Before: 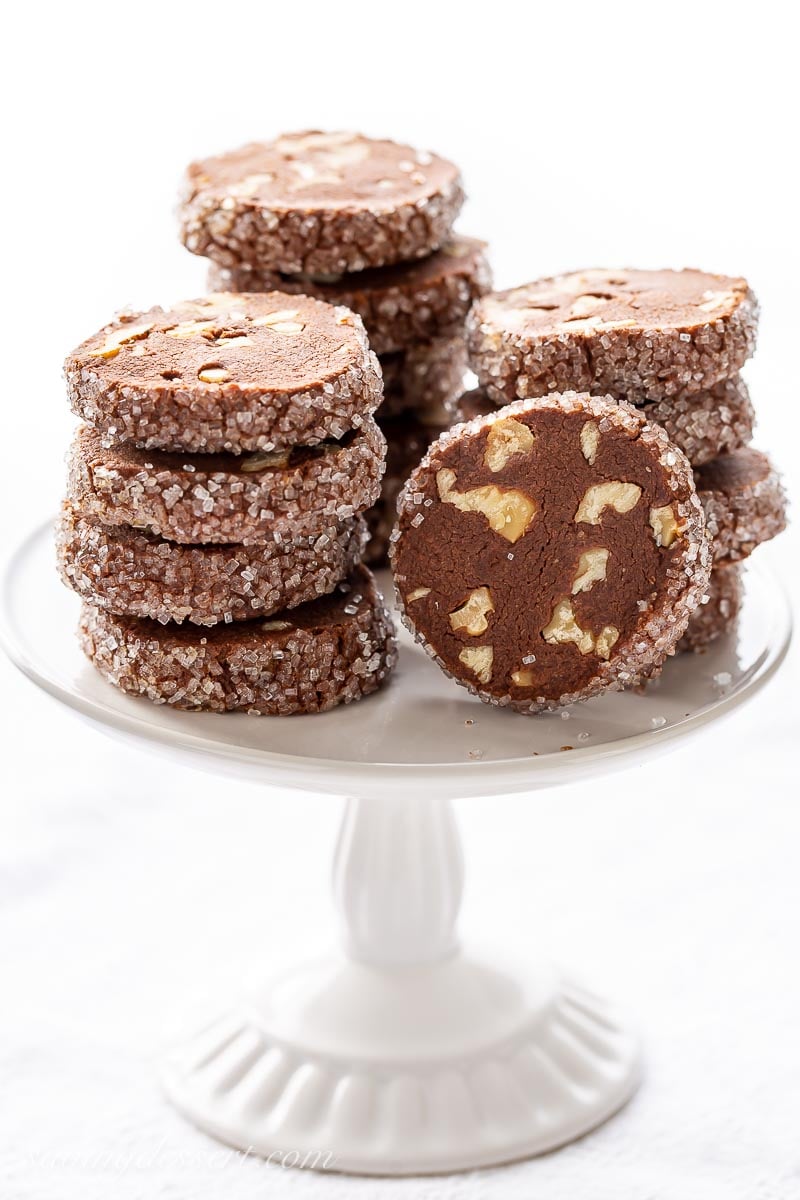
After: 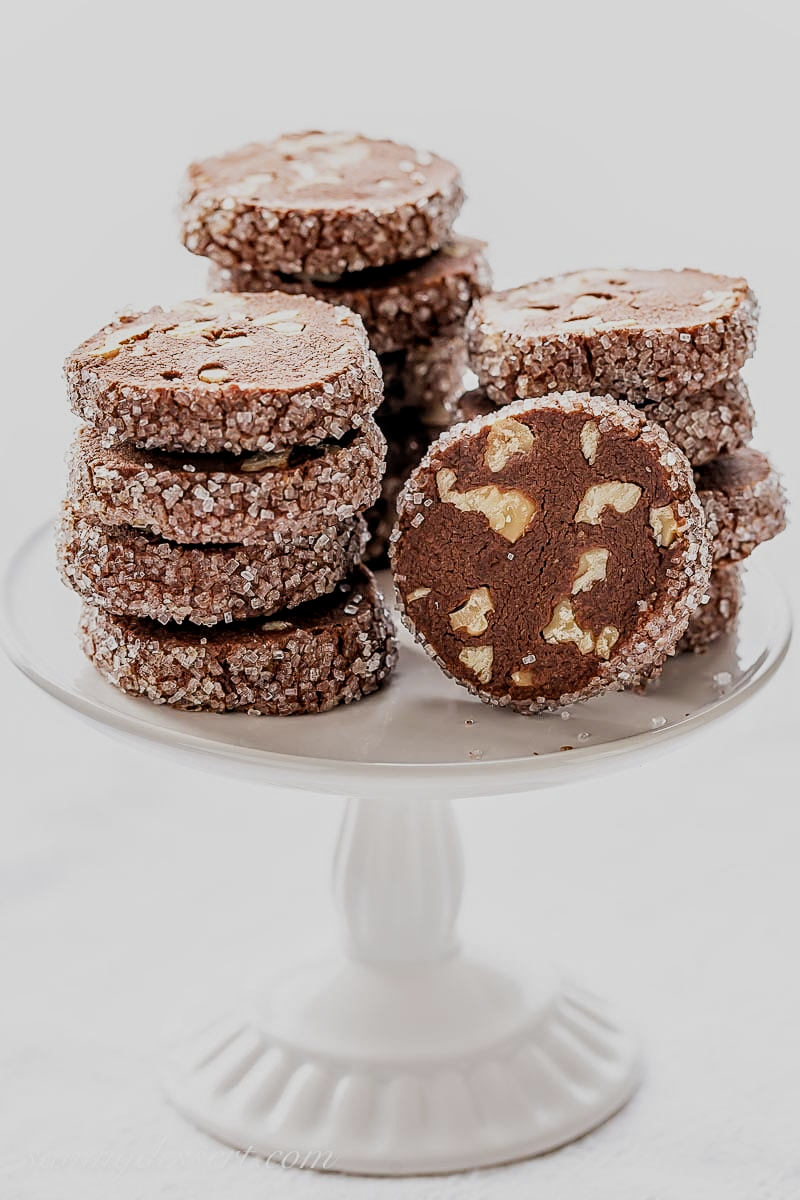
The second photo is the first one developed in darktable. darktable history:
filmic rgb: black relative exposure -8 EV, white relative exposure 3.8 EV, hardness 4.36, add noise in highlights 0, color science v3 (2019), use custom middle-gray values true, iterations of high-quality reconstruction 10, contrast in highlights soft
sharpen: on, module defaults
local contrast: on, module defaults
